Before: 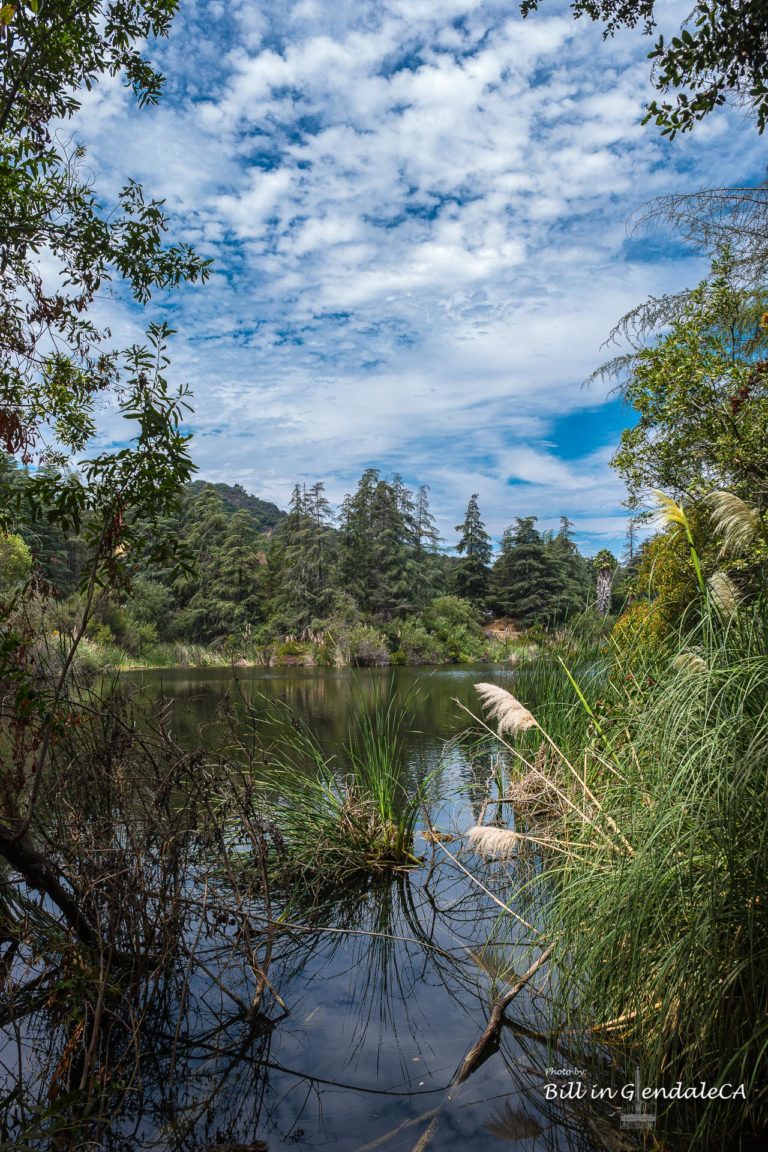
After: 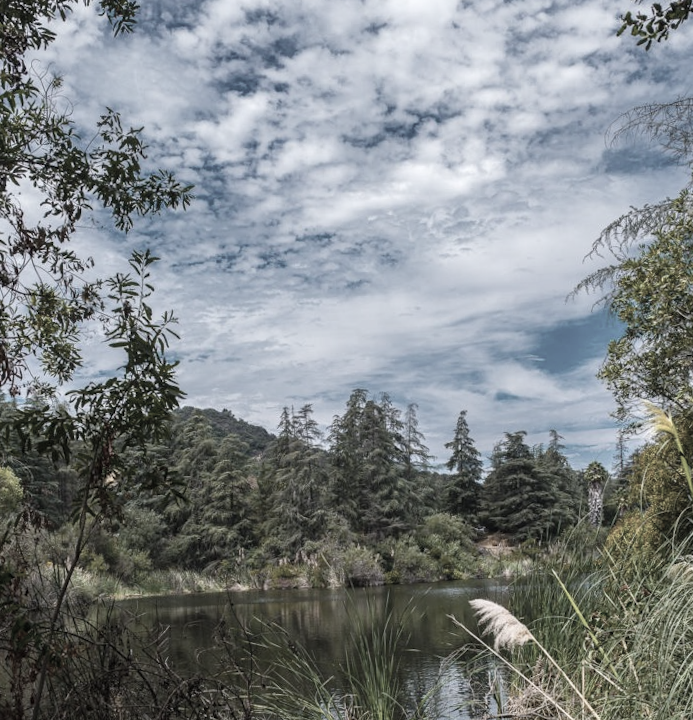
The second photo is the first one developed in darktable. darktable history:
color balance rgb: perceptual saturation grading › global saturation 25%, global vibrance 20%
white balance: red 1.009, blue 1.027
crop: left 1.509%, top 3.452%, right 7.696%, bottom 28.452%
rotate and perspective: rotation -2°, crop left 0.022, crop right 0.978, crop top 0.049, crop bottom 0.951
color correction: saturation 0.3
